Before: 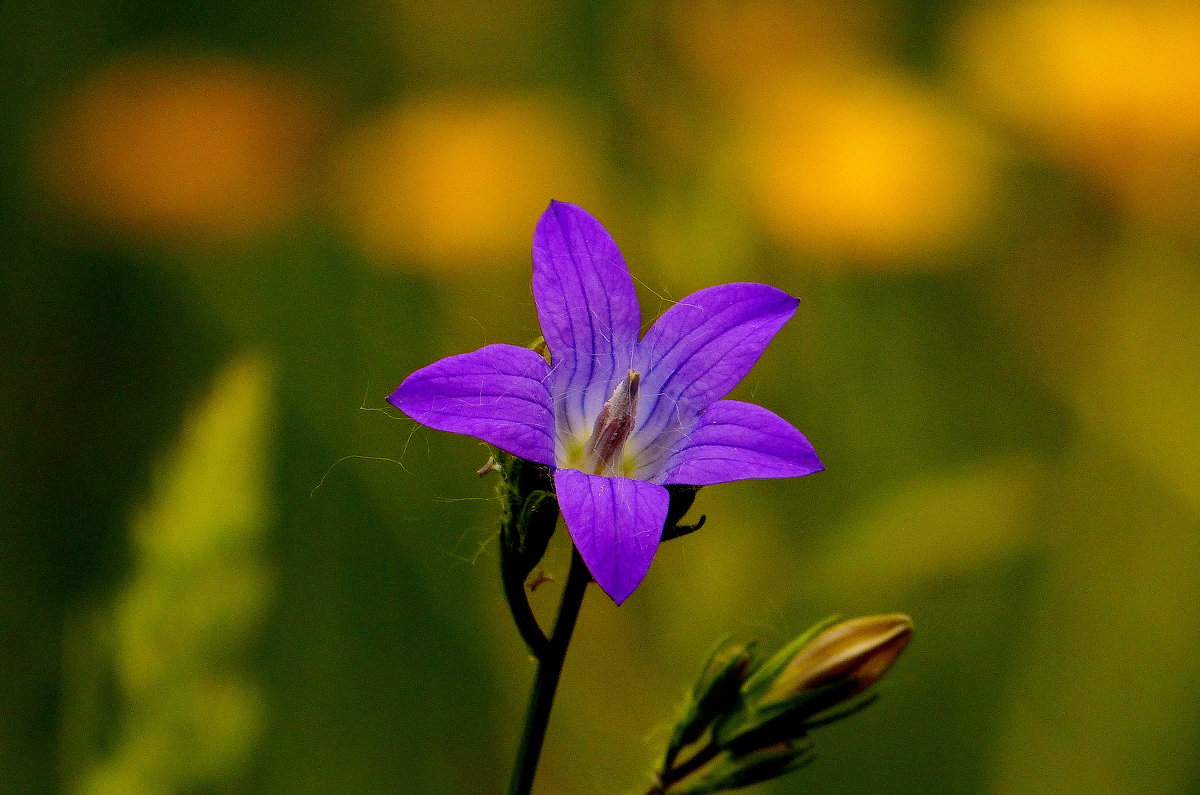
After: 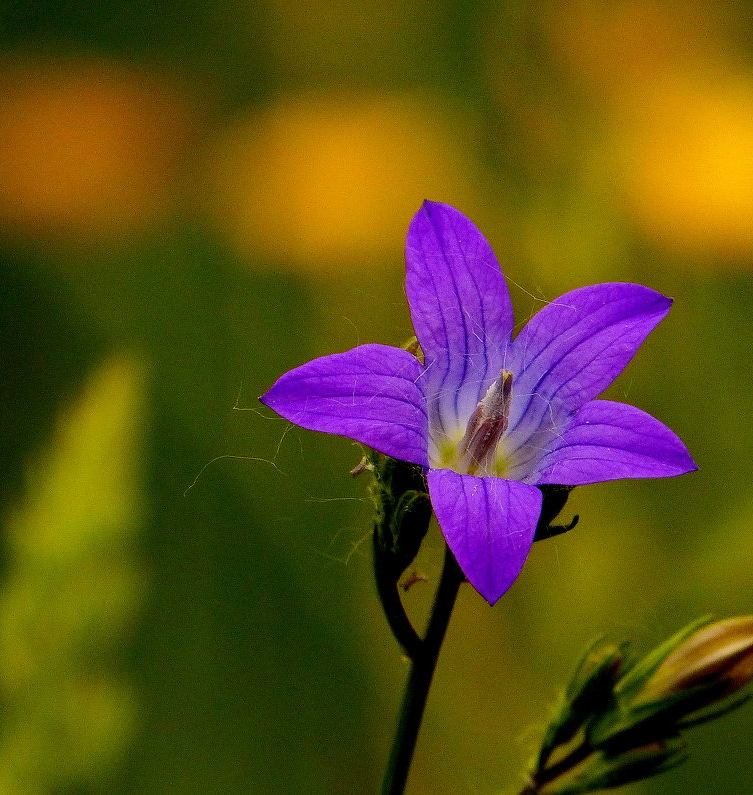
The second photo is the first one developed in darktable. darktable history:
crop: left 10.644%, right 26.528%
tone equalizer: -8 EV 0.06 EV, smoothing diameter 25%, edges refinement/feathering 10, preserve details guided filter
